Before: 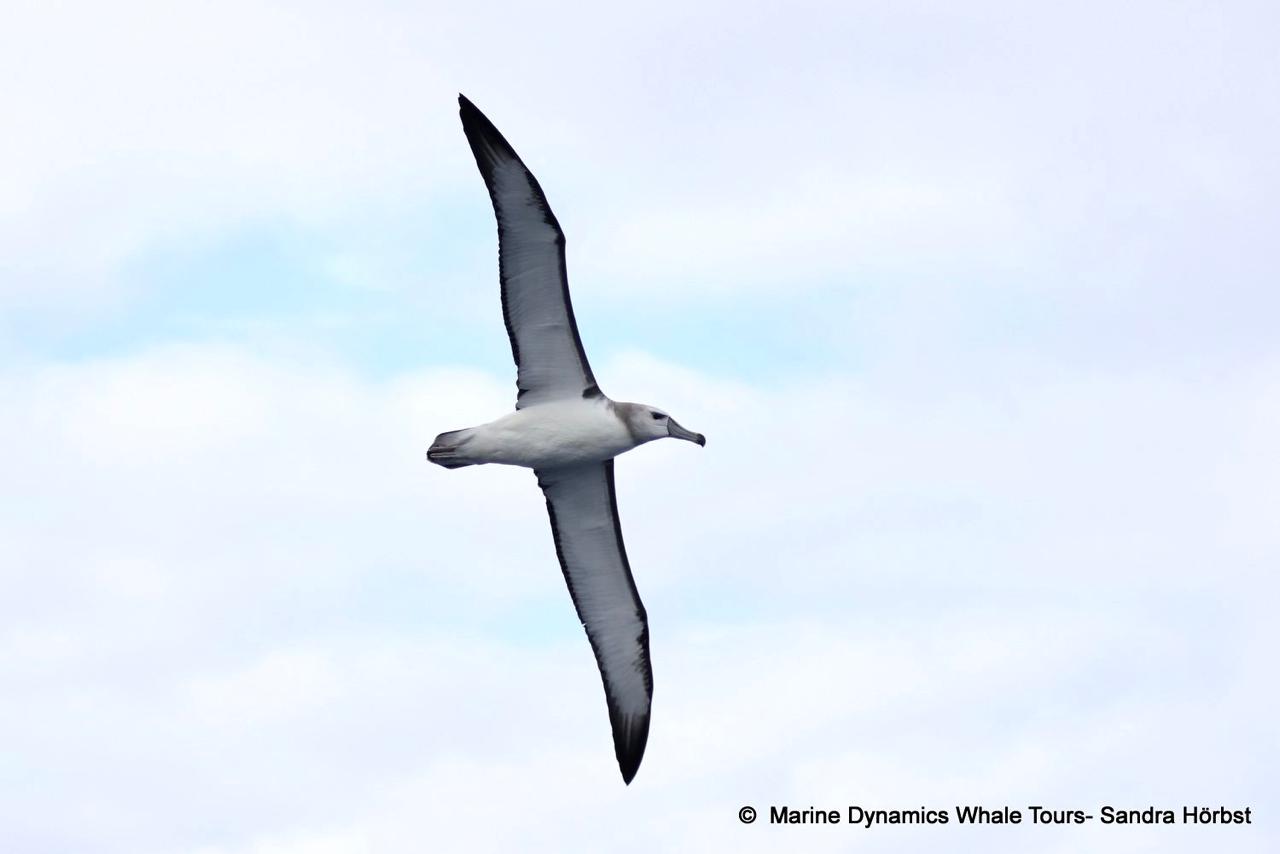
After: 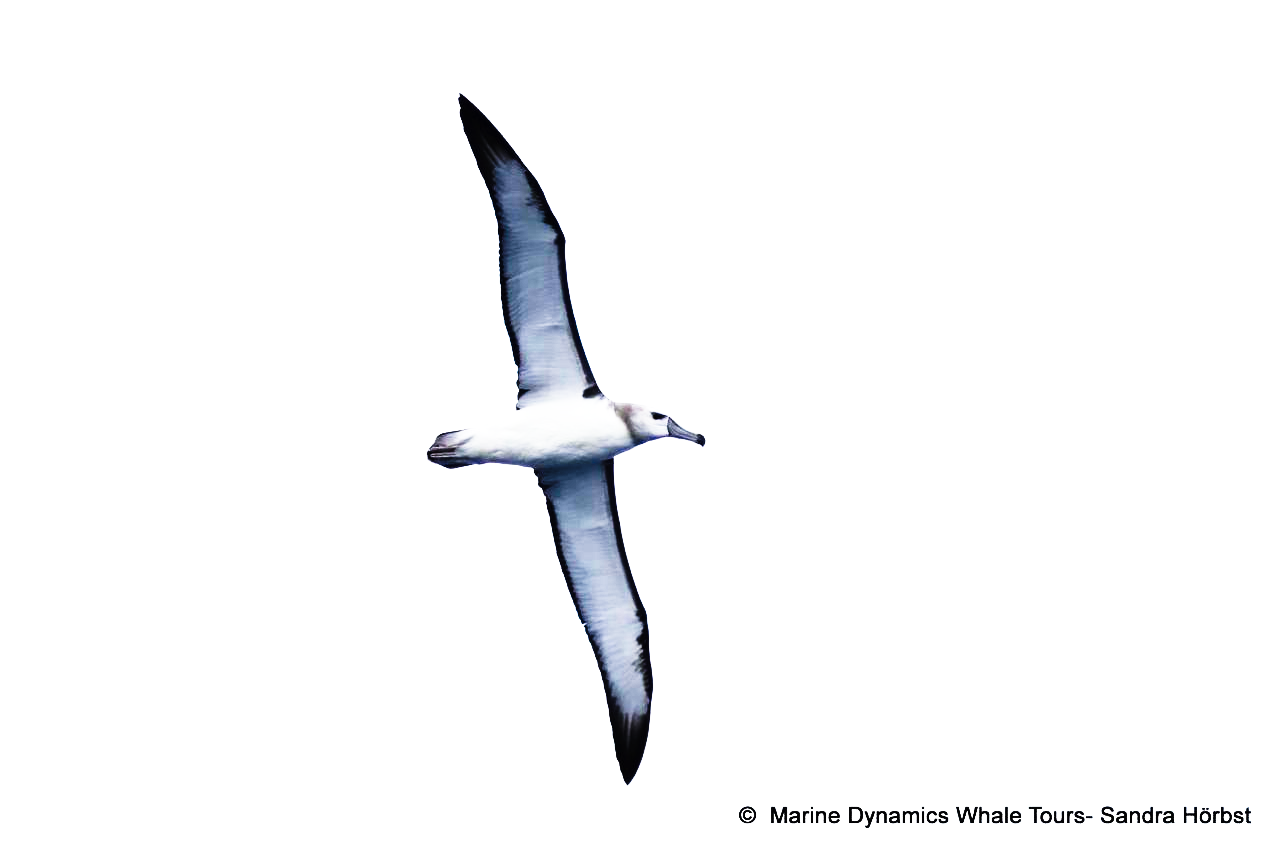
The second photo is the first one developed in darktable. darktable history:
tone curve: curves: ch0 [(0, 0) (0.003, 0.003) (0.011, 0.006) (0.025, 0.01) (0.044, 0.016) (0.069, 0.02) (0.1, 0.025) (0.136, 0.034) (0.177, 0.051) (0.224, 0.08) (0.277, 0.131) (0.335, 0.209) (0.399, 0.328) (0.468, 0.47) (0.543, 0.629) (0.623, 0.788) (0.709, 0.903) (0.801, 0.965) (0.898, 0.989) (1, 1)], preserve colors none
exposure: black level correction 0, exposure 0.7 EV, compensate exposure bias true, compensate highlight preservation false
